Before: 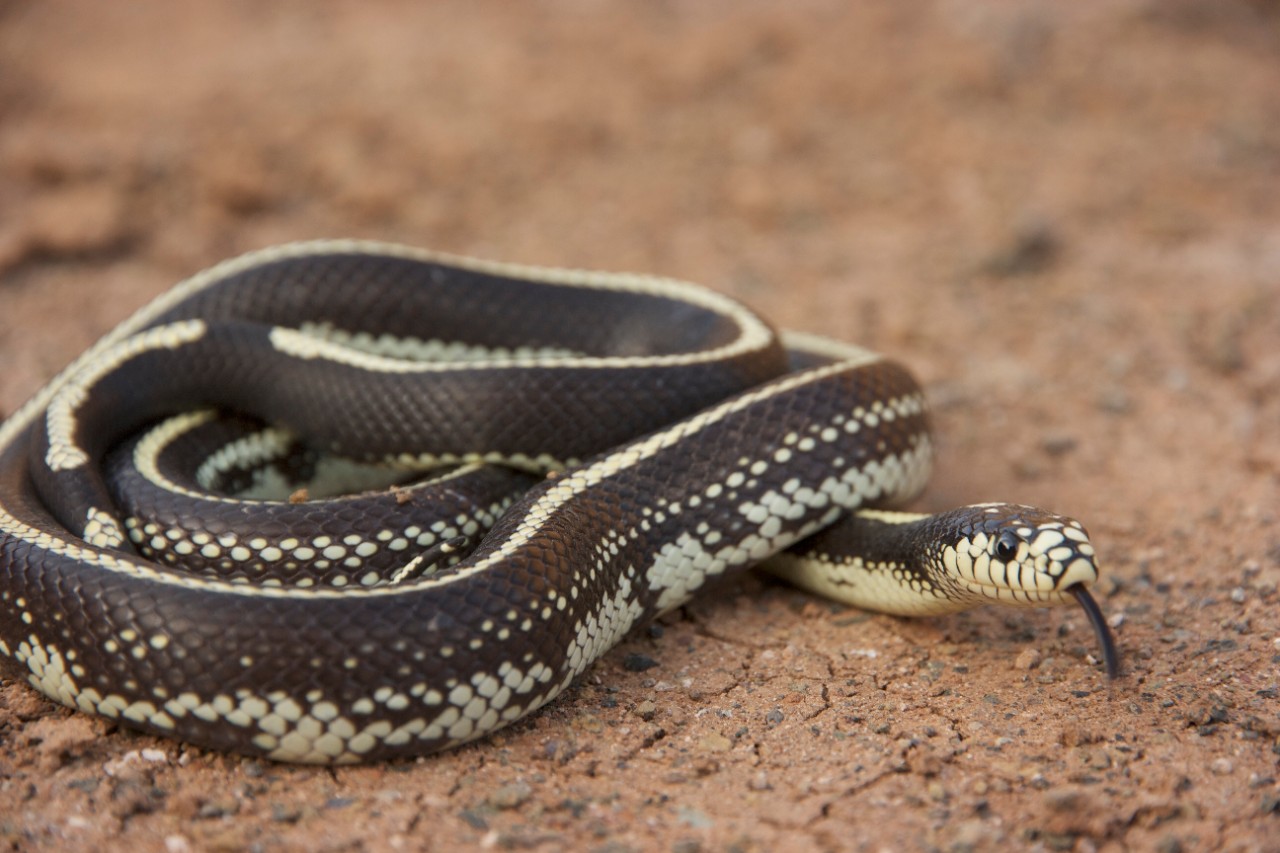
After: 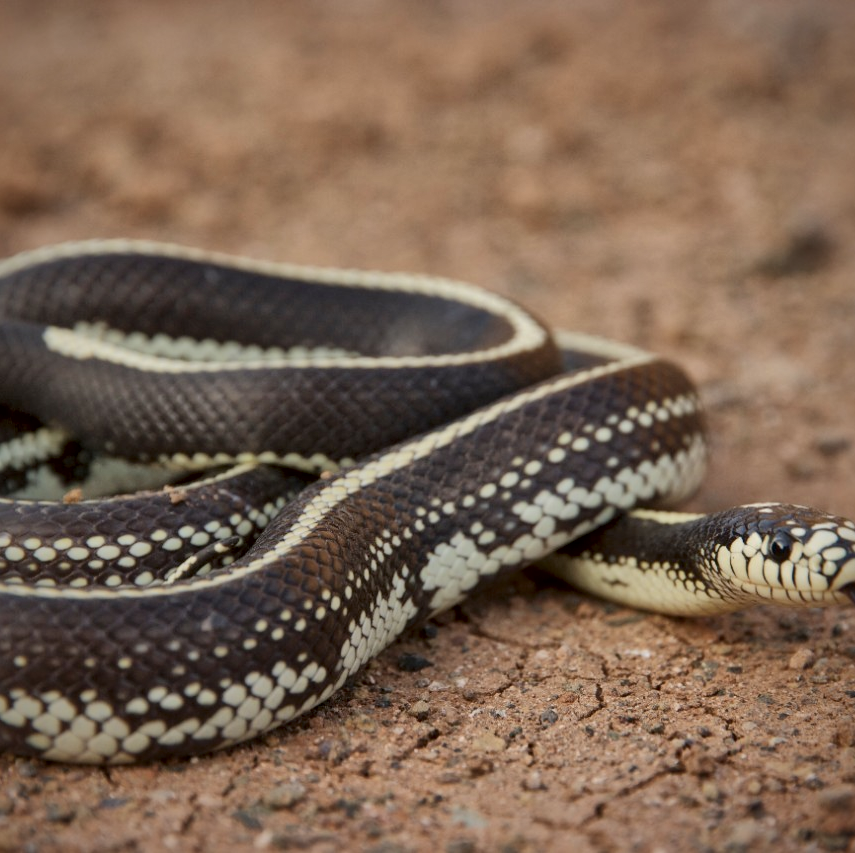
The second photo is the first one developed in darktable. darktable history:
local contrast: mode bilateral grid, contrast 20, coarseness 50, detail 179%, midtone range 0.2
crop and rotate: left 17.732%, right 15.423%
tone equalizer: -8 EV 0.25 EV, -7 EV 0.417 EV, -6 EV 0.417 EV, -5 EV 0.25 EV, -3 EV -0.25 EV, -2 EV -0.417 EV, -1 EV -0.417 EV, +0 EV -0.25 EV, edges refinement/feathering 500, mask exposure compensation -1.57 EV, preserve details guided filter
vignetting: fall-off start 80.87%, fall-off radius 61.59%, brightness -0.384, saturation 0.007, center (0, 0.007), automatic ratio true, width/height ratio 1.418
